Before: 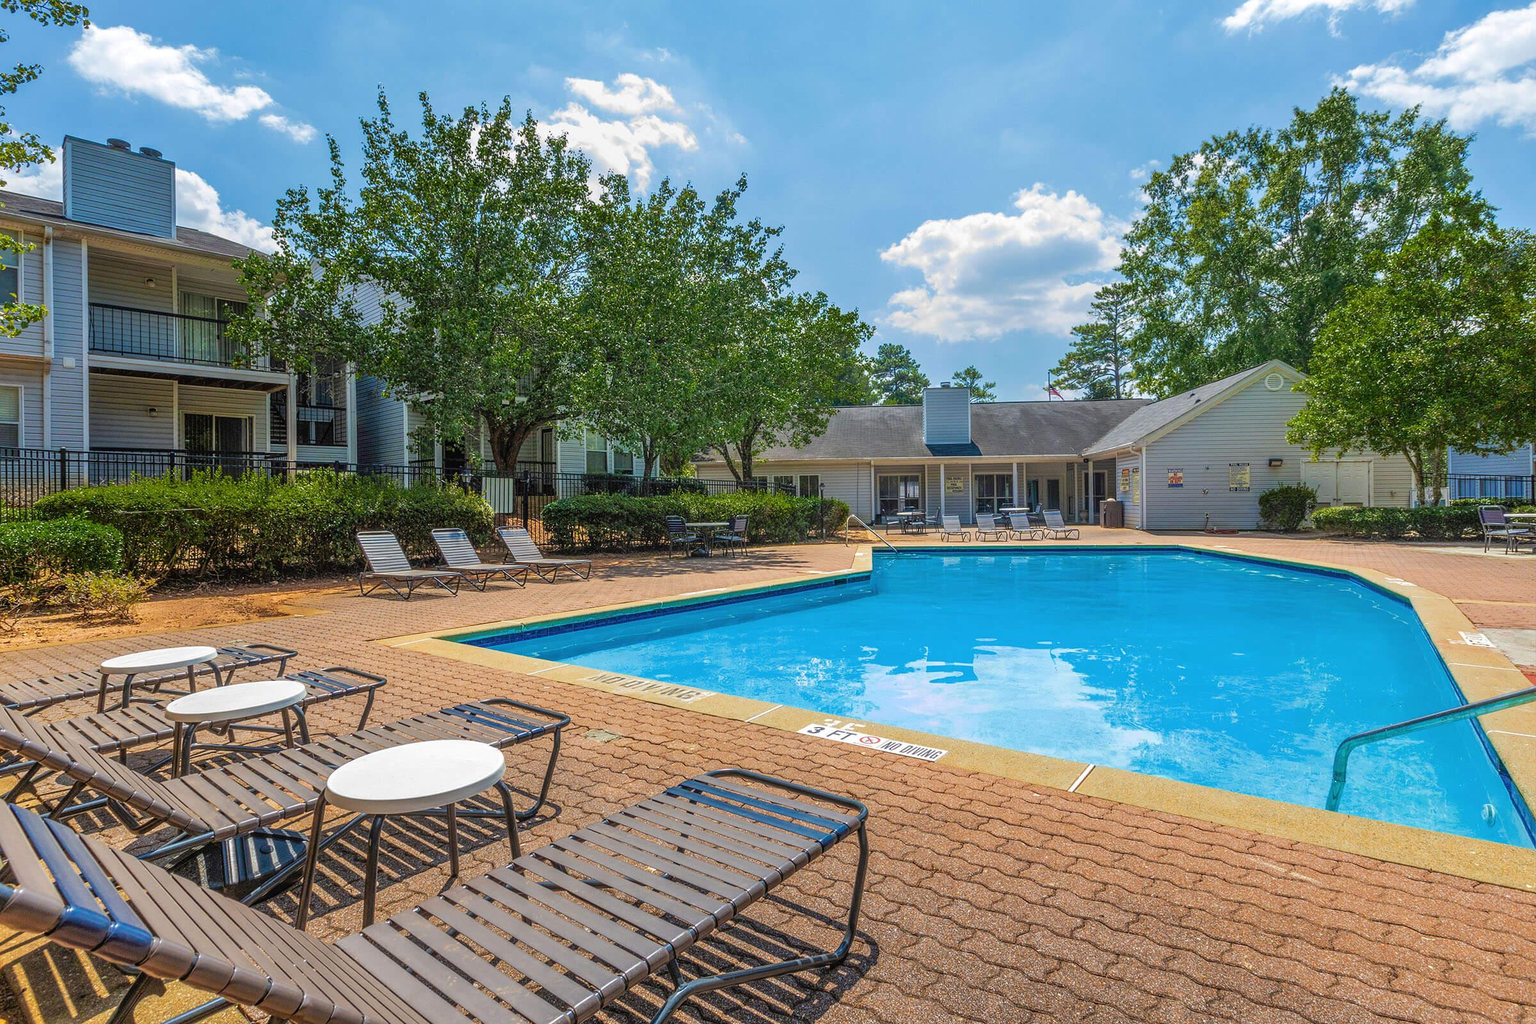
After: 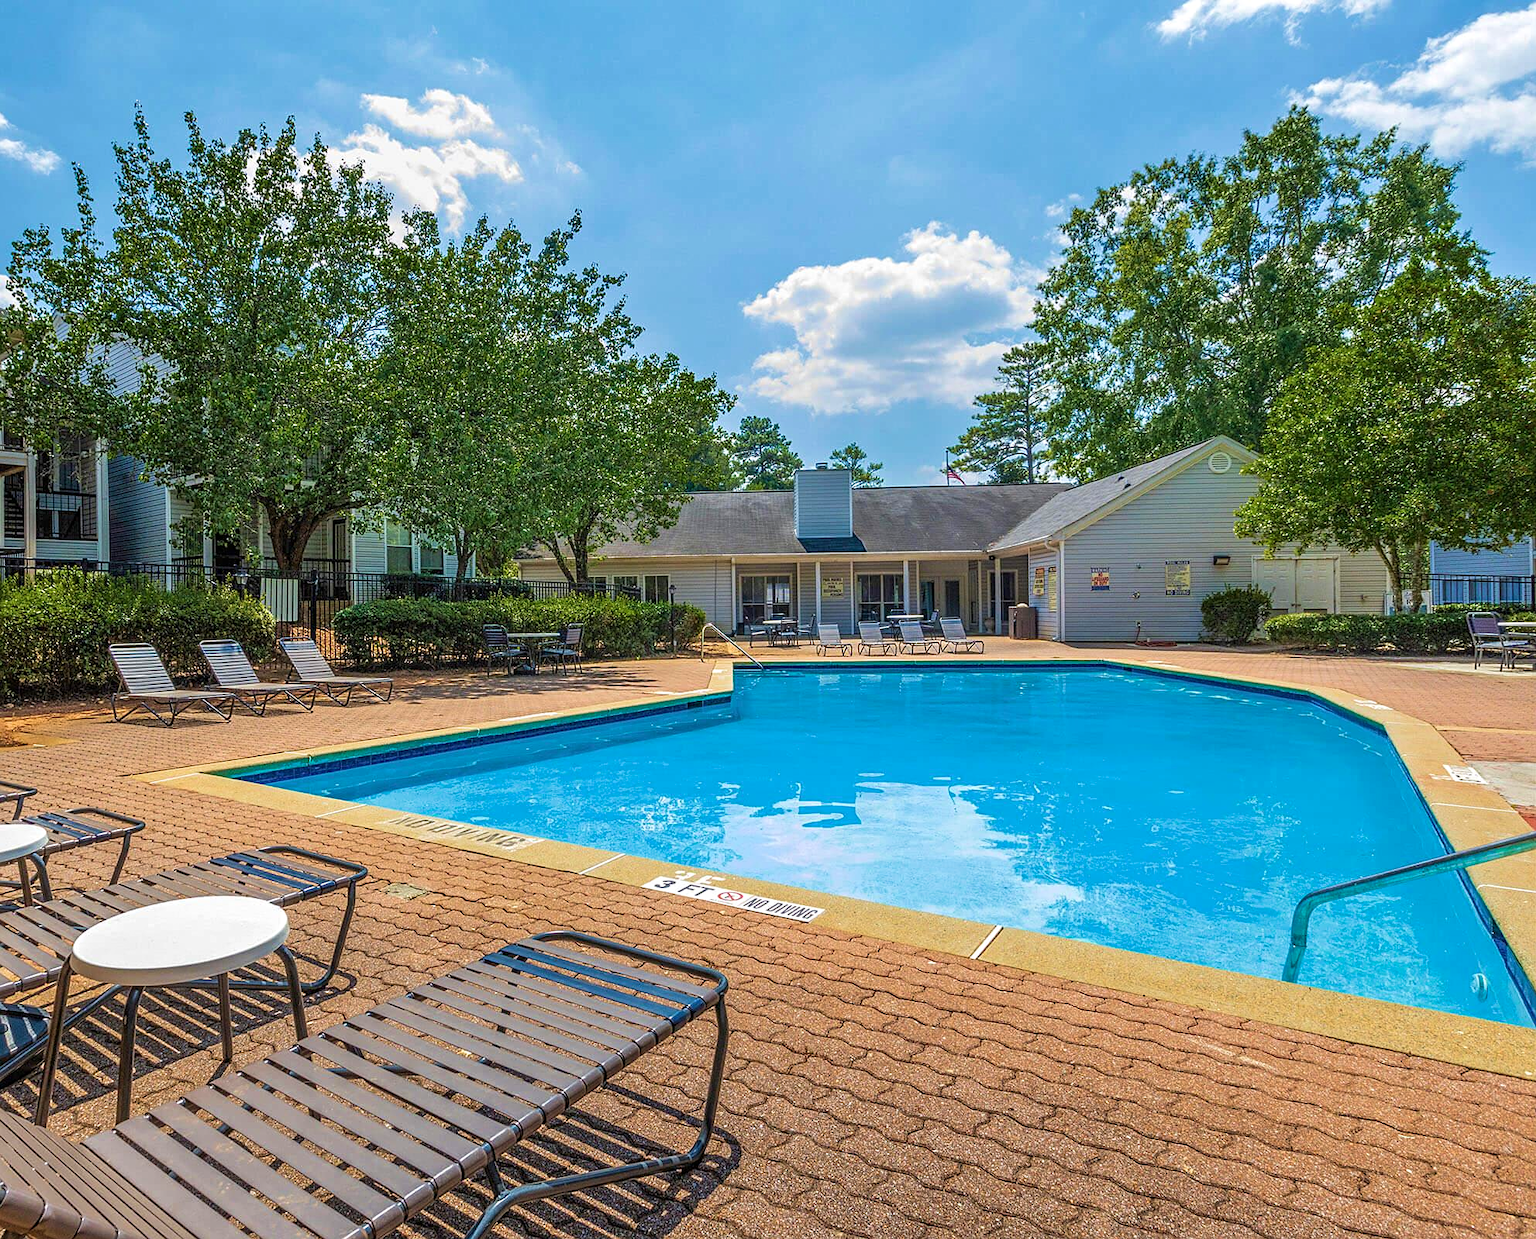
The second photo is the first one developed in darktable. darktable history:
contrast equalizer: octaves 7, y [[0.5, 0.542, 0.583, 0.625, 0.667, 0.708], [0.5 ×6], [0.5 ×6], [0 ×6], [0 ×6]], mix 0.16
crop: left 17.398%, bottom 0.027%
sharpen: amount 0.216
velvia: on, module defaults
